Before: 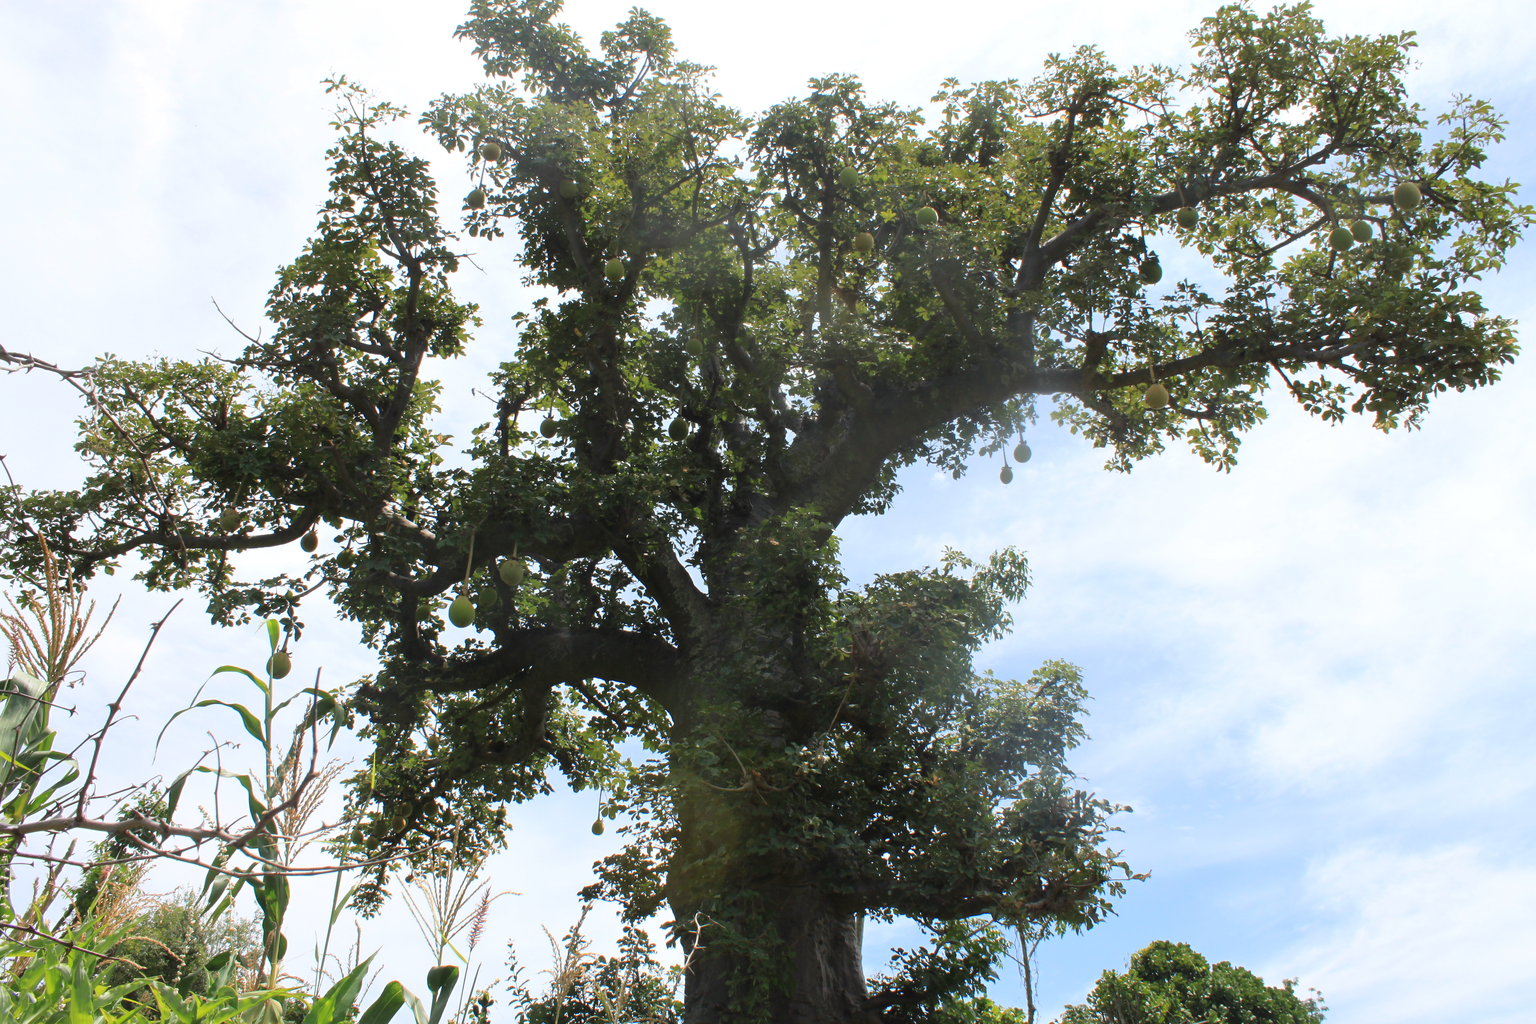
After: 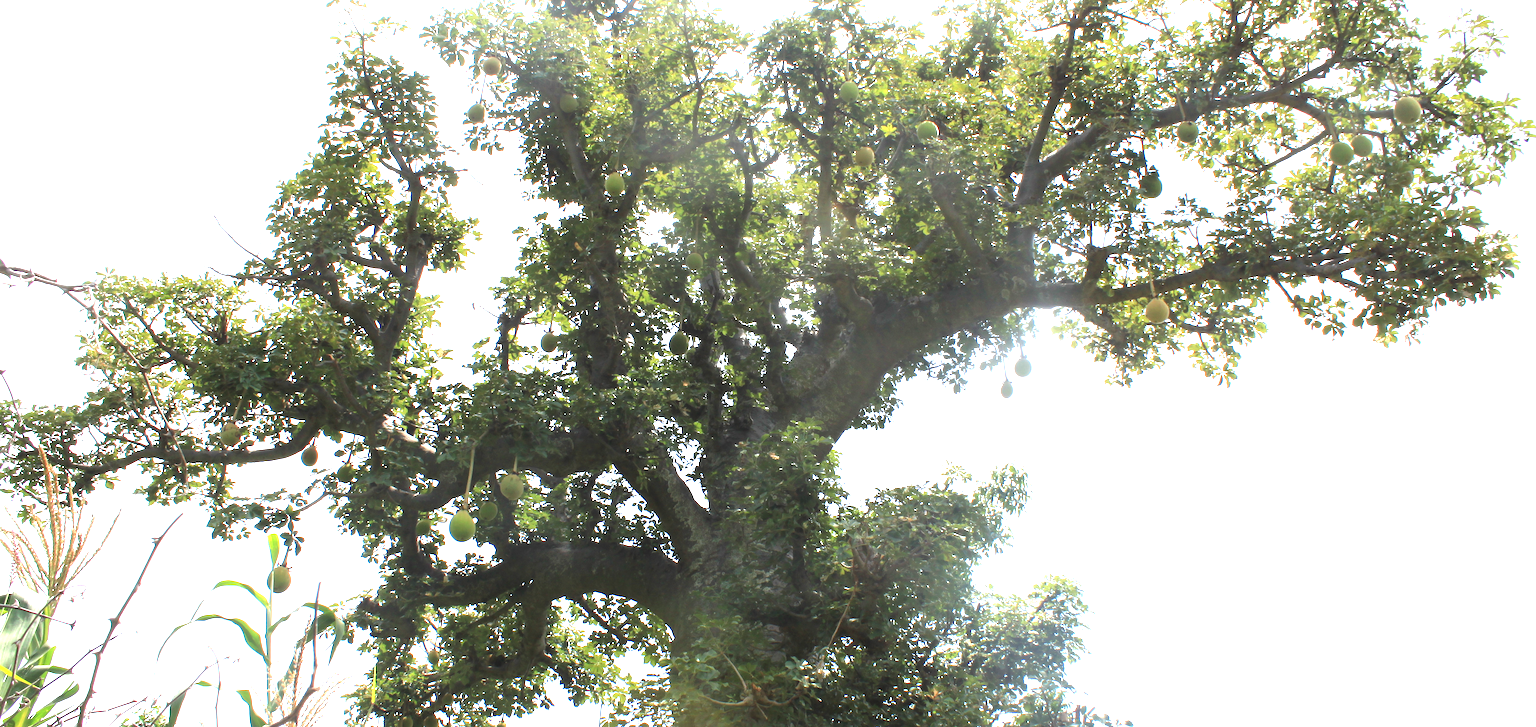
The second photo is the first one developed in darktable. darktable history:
crop and rotate: top 8.404%, bottom 20.487%
exposure: black level correction 0, exposure 1.441 EV, compensate exposure bias true, compensate highlight preservation false
